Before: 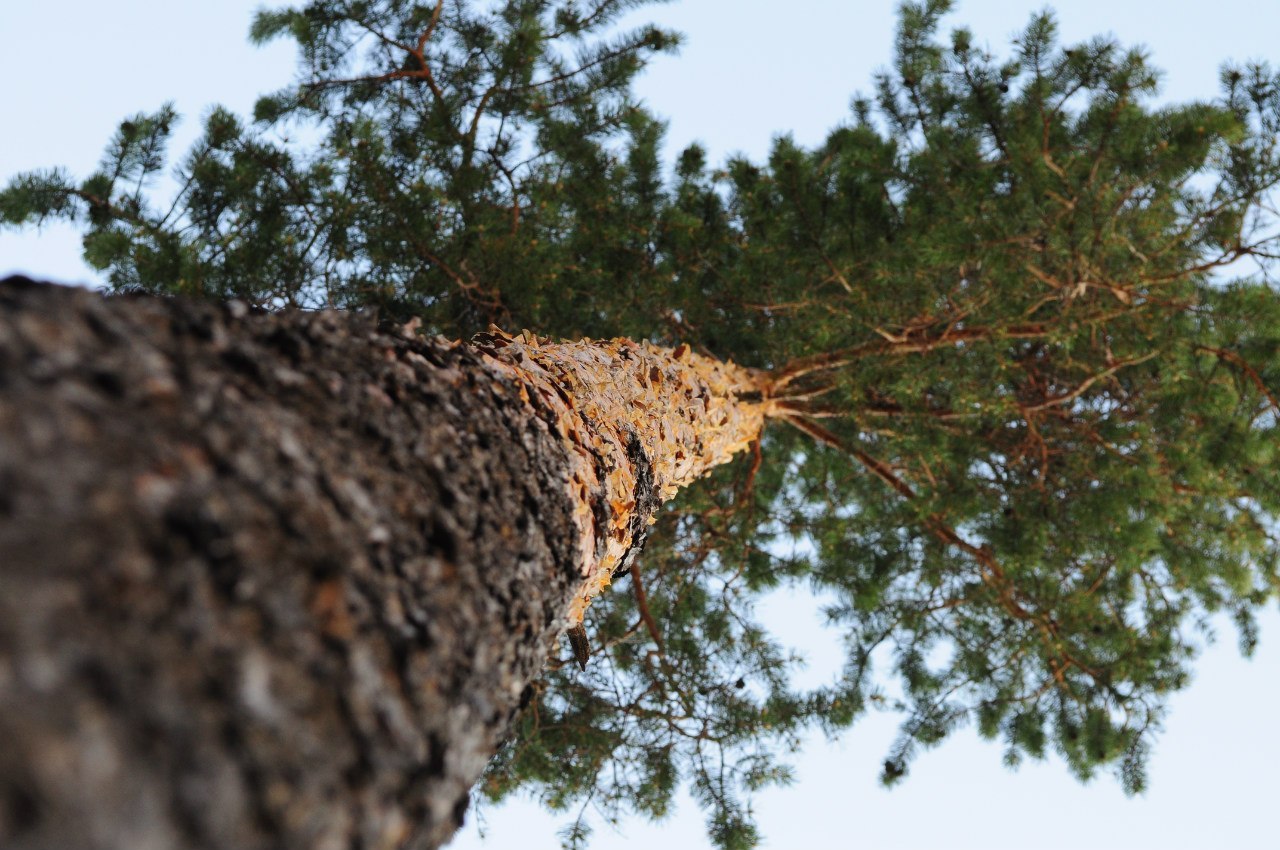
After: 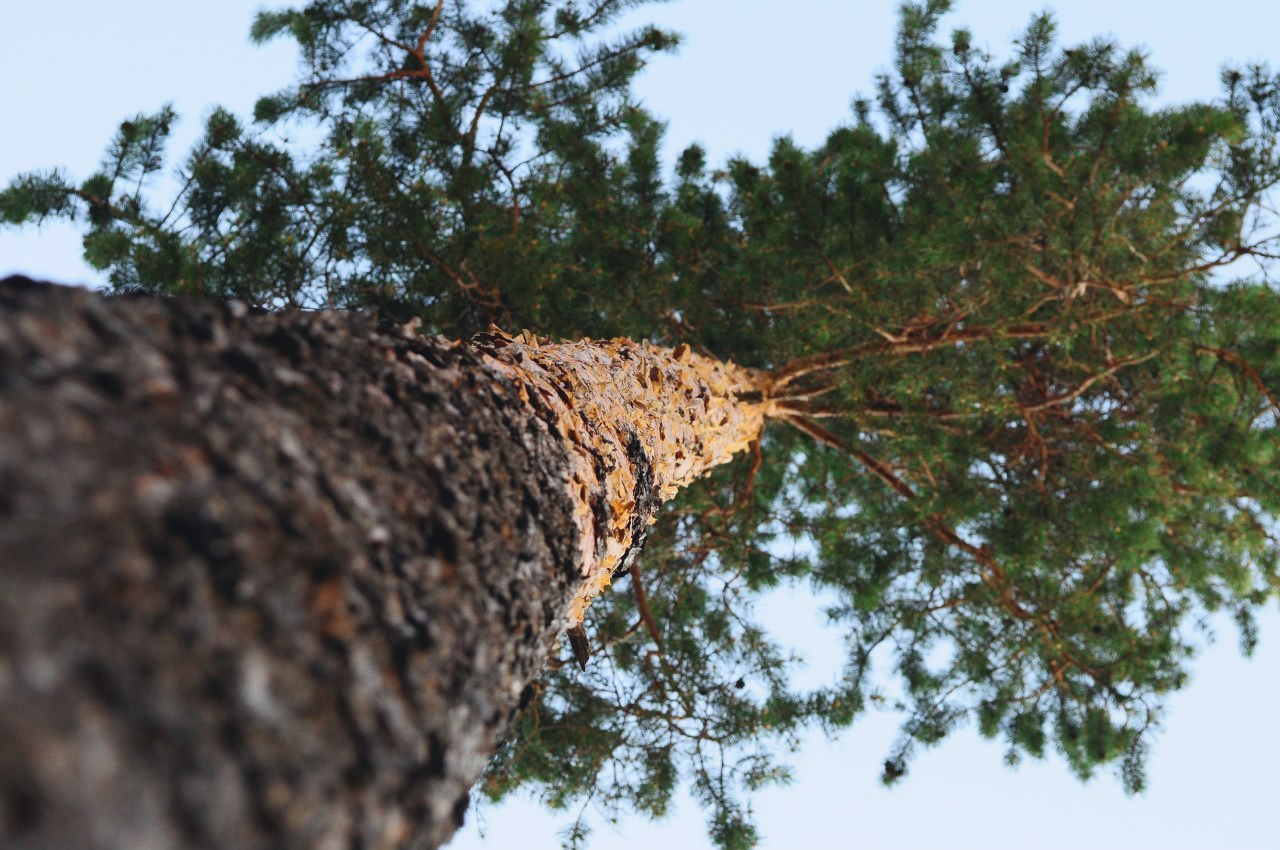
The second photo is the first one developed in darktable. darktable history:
tone curve: curves: ch0 [(0, 0.045) (0.155, 0.169) (0.46, 0.466) (0.751, 0.788) (1, 0.961)]; ch1 [(0, 0) (0.43, 0.408) (0.472, 0.469) (0.505, 0.503) (0.553, 0.555) (0.592, 0.581) (1, 1)]; ch2 [(0, 0) (0.505, 0.495) (0.579, 0.569) (1, 1)], color space Lab, independent channels, preserve colors none
